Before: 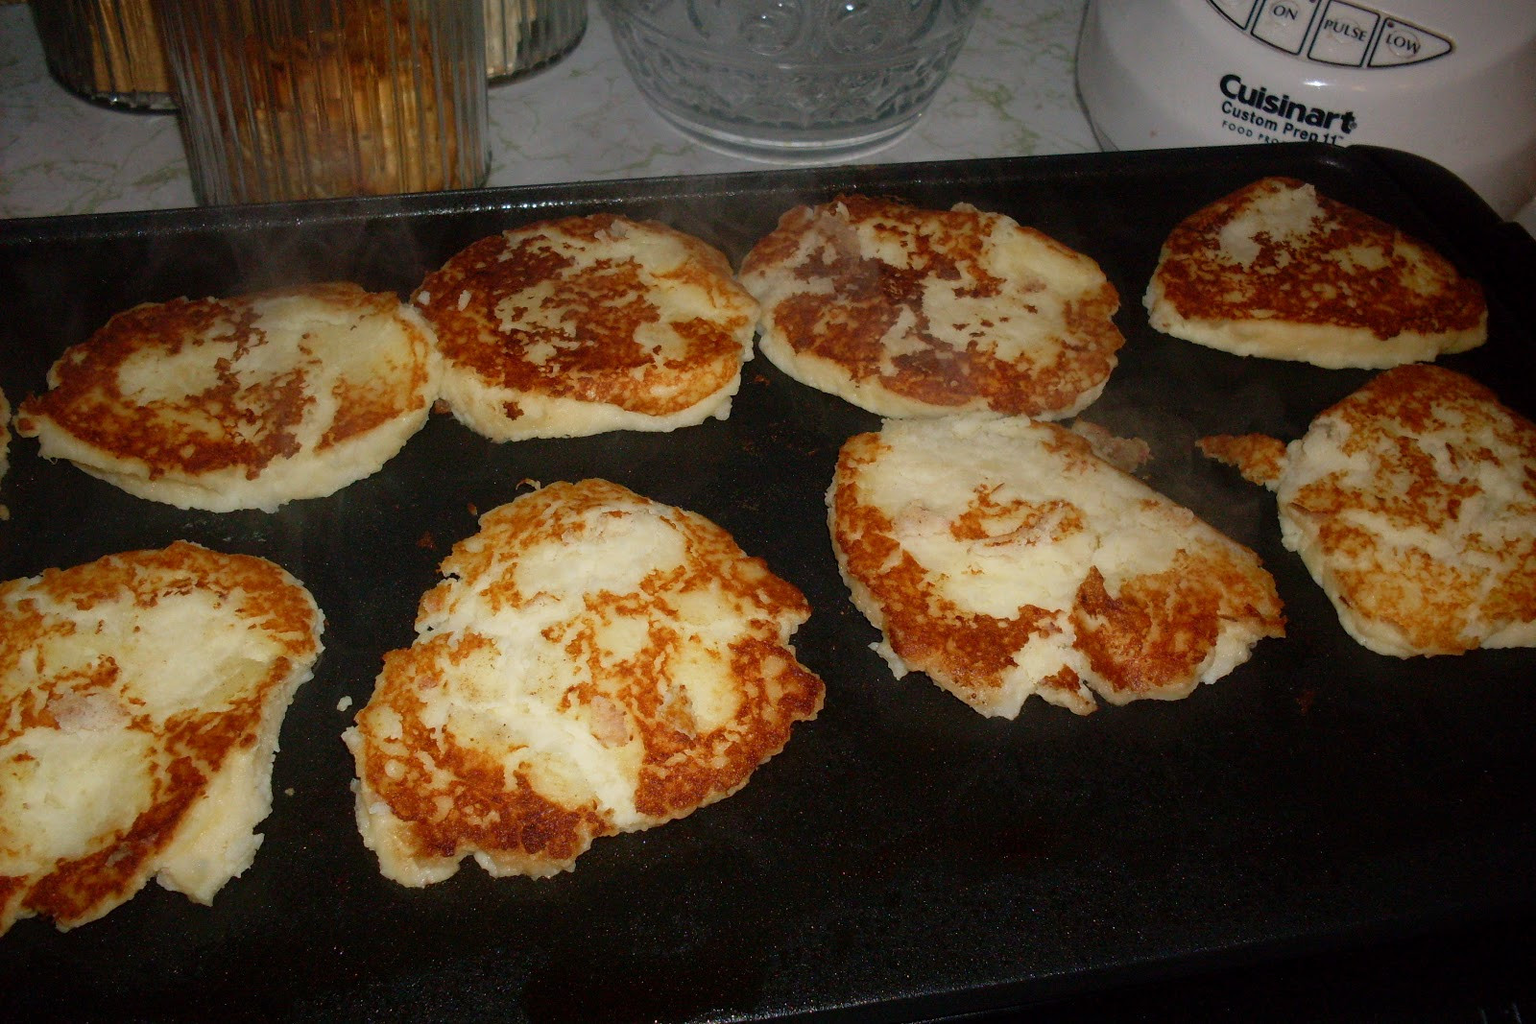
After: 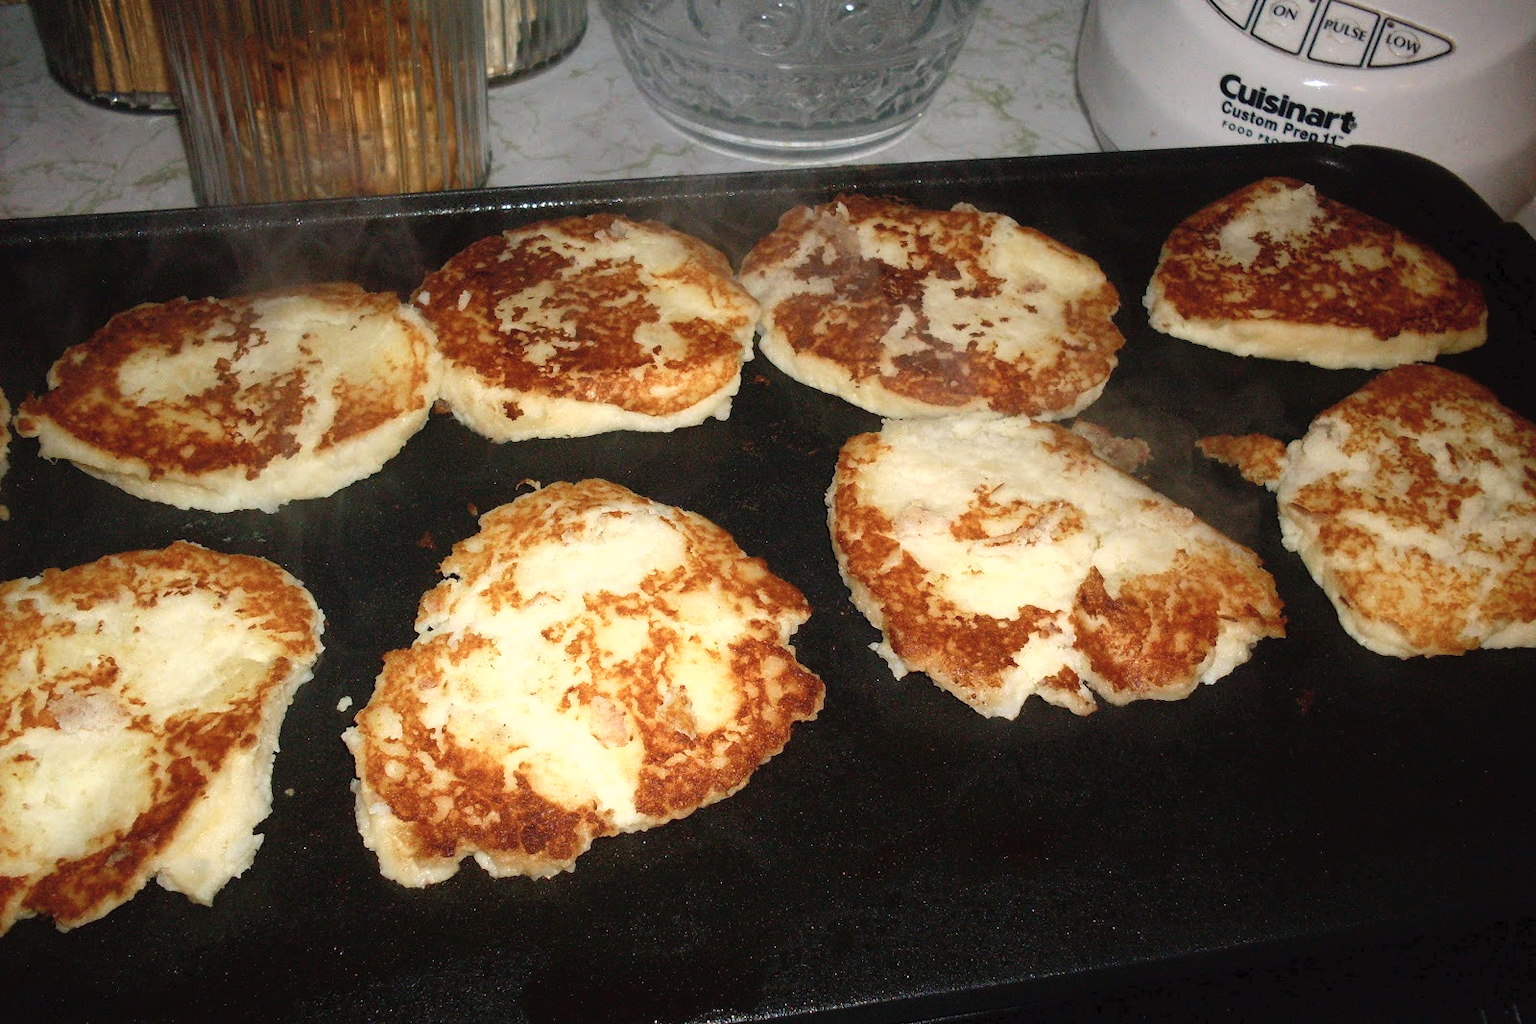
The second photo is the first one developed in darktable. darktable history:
tone curve: curves: ch0 [(0, 0) (0.003, 0.032) (0.011, 0.036) (0.025, 0.049) (0.044, 0.075) (0.069, 0.112) (0.1, 0.151) (0.136, 0.197) (0.177, 0.241) (0.224, 0.295) (0.277, 0.355) (0.335, 0.429) (0.399, 0.512) (0.468, 0.607) (0.543, 0.702) (0.623, 0.796) (0.709, 0.903) (0.801, 0.987) (0.898, 0.997) (1, 1)], color space Lab, independent channels, preserve colors none
